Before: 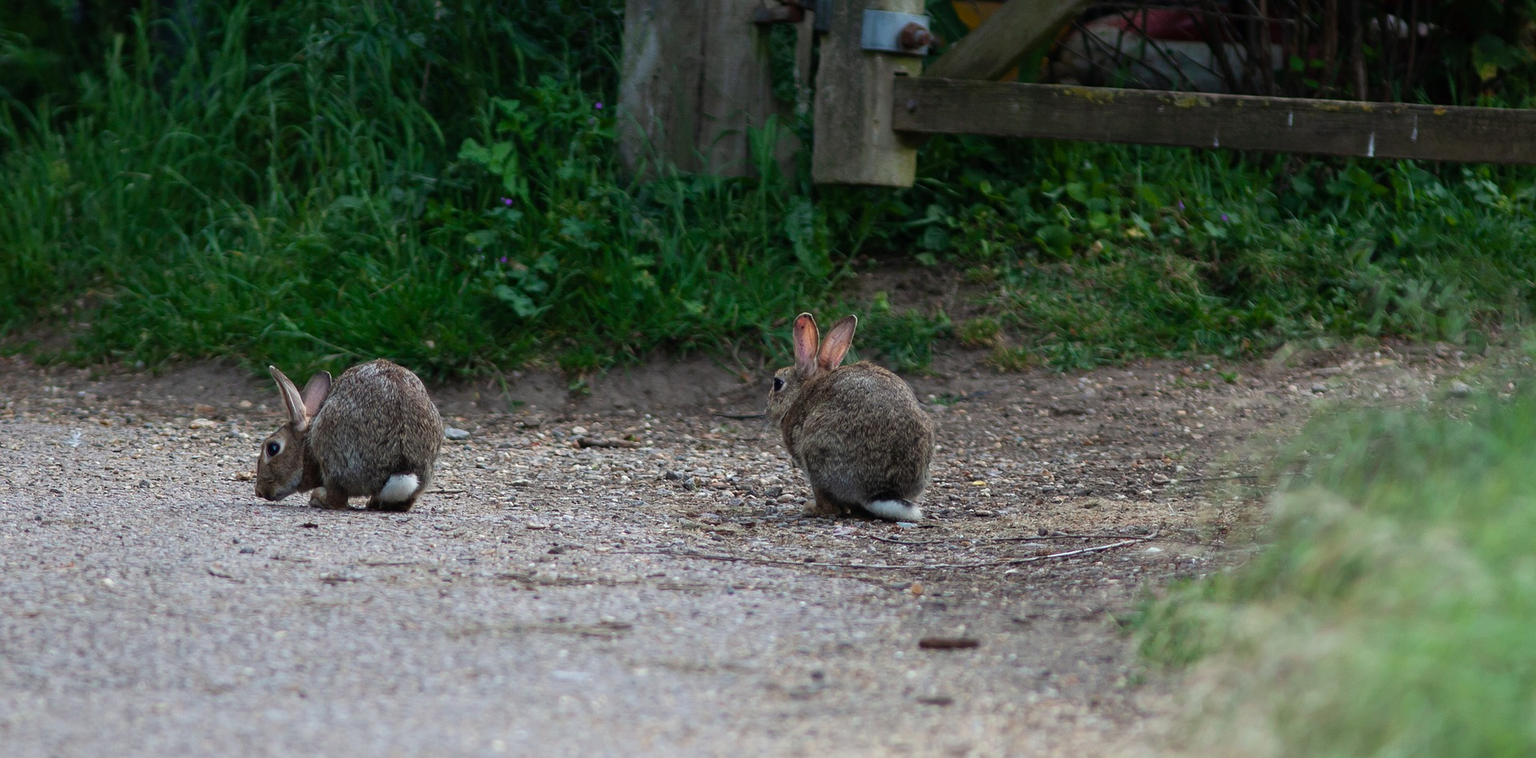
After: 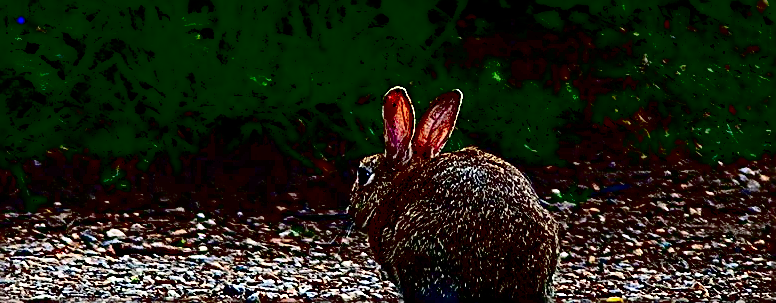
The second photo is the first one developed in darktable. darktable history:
shadows and highlights: on, module defaults
crop: left 31.751%, top 32.172%, right 27.8%, bottom 35.83%
sharpen: amount 2
haze removal: compatibility mode true, adaptive false
contrast brightness saturation: contrast 0.77, brightness -1, saturation 1
